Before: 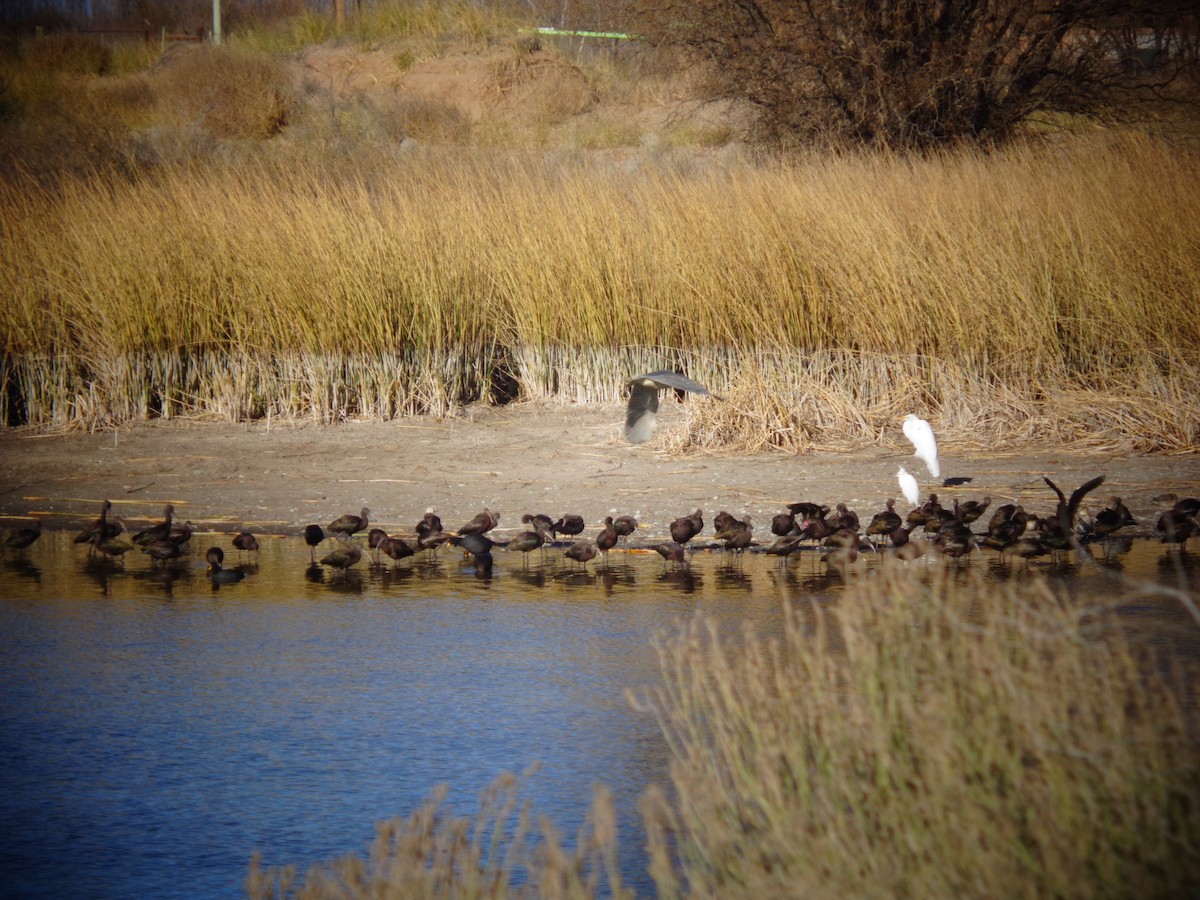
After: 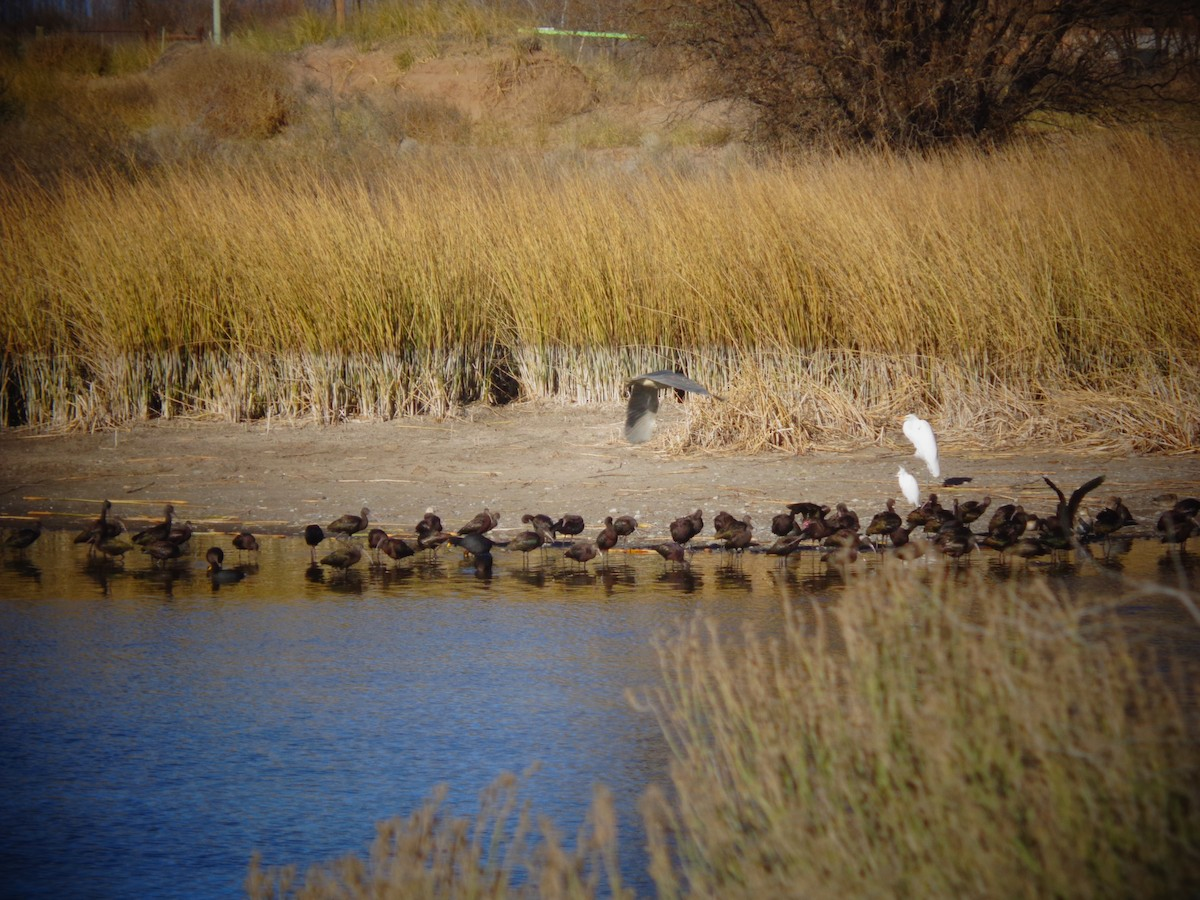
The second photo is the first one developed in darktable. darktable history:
contrast brightness saturation: contrast -0.021, brightness -0.015, saturation 0.04
shadows and highlights: shadows 25.11, white point adjustment -3.03, highlights -30.03
